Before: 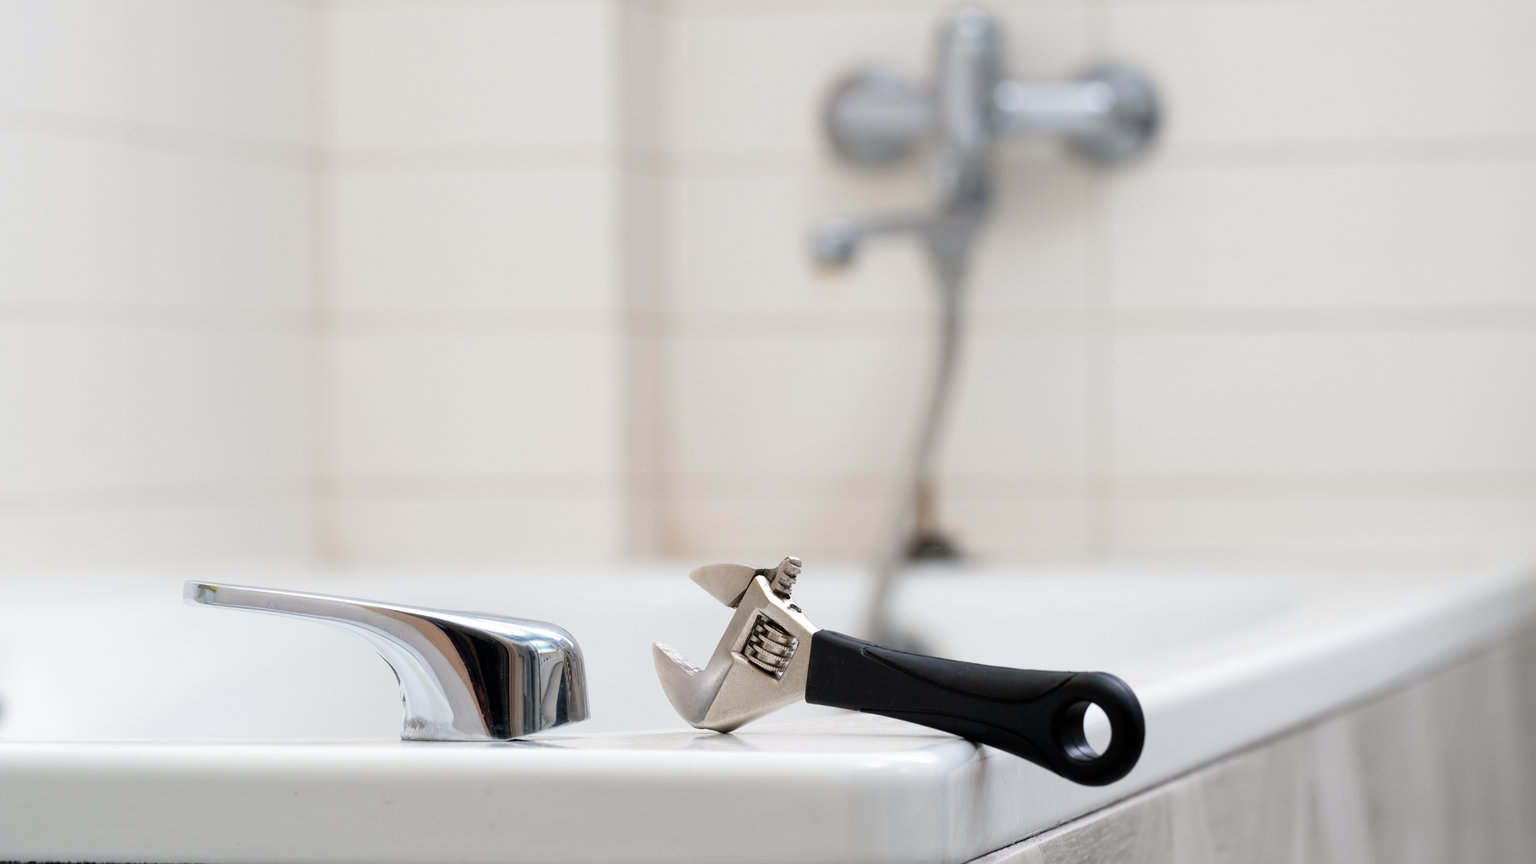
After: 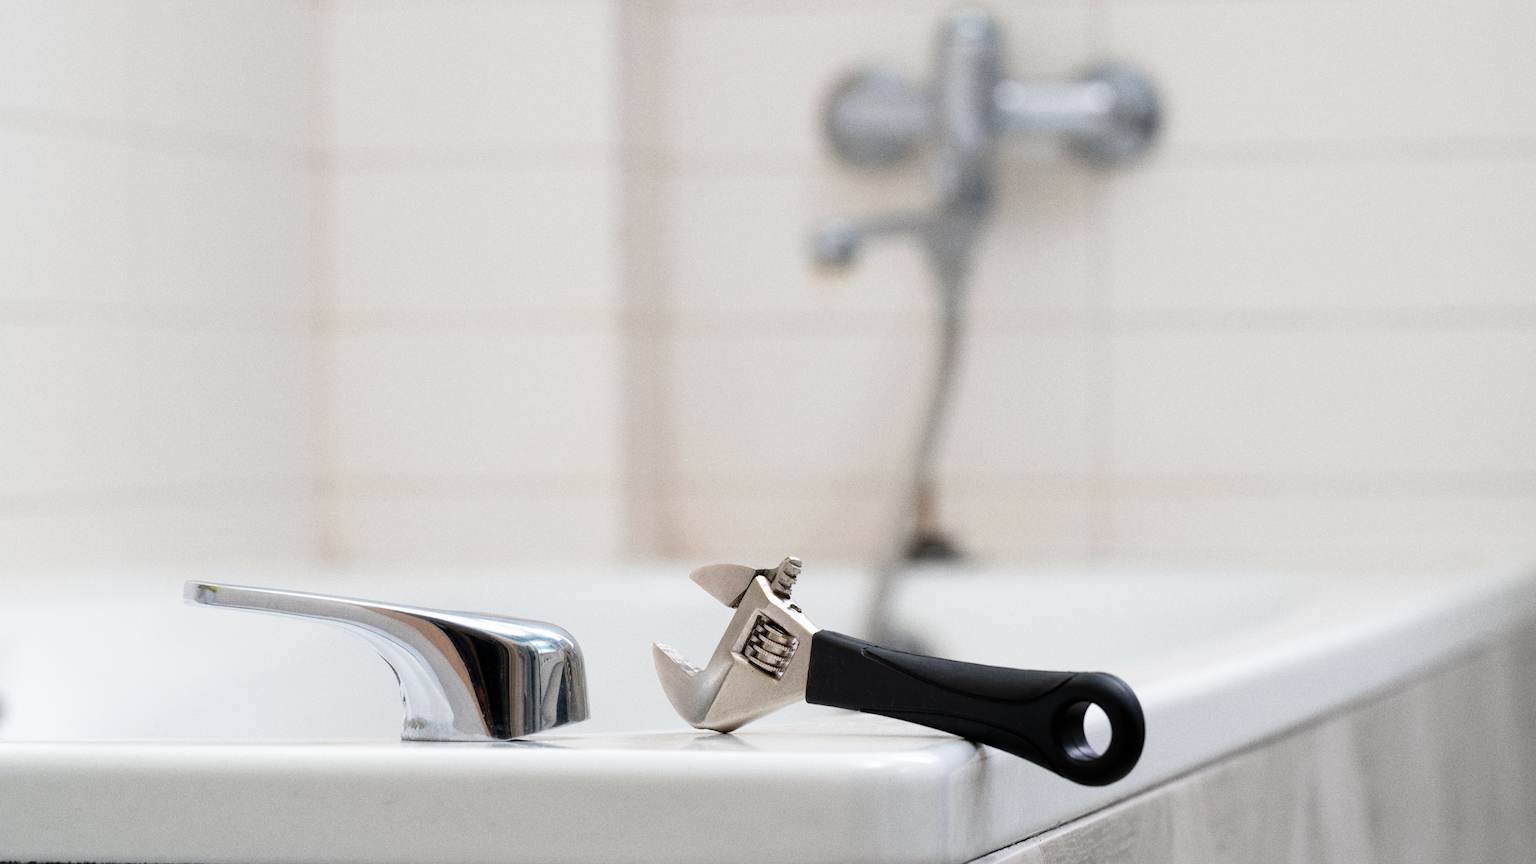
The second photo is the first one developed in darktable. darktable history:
grain: on, module defaults
color balance rgb: perceptual saturation grading › global saturation -1%
